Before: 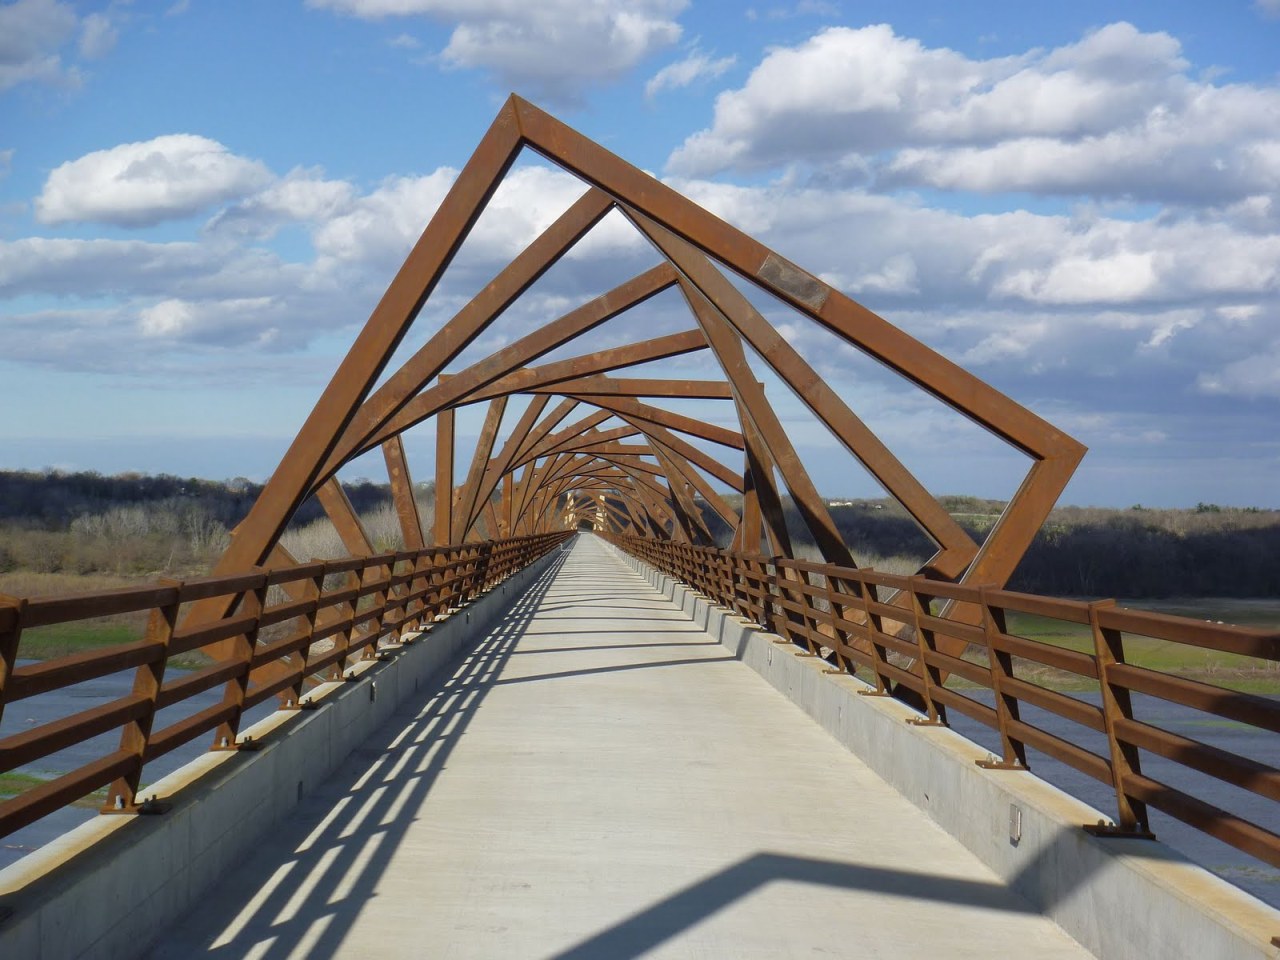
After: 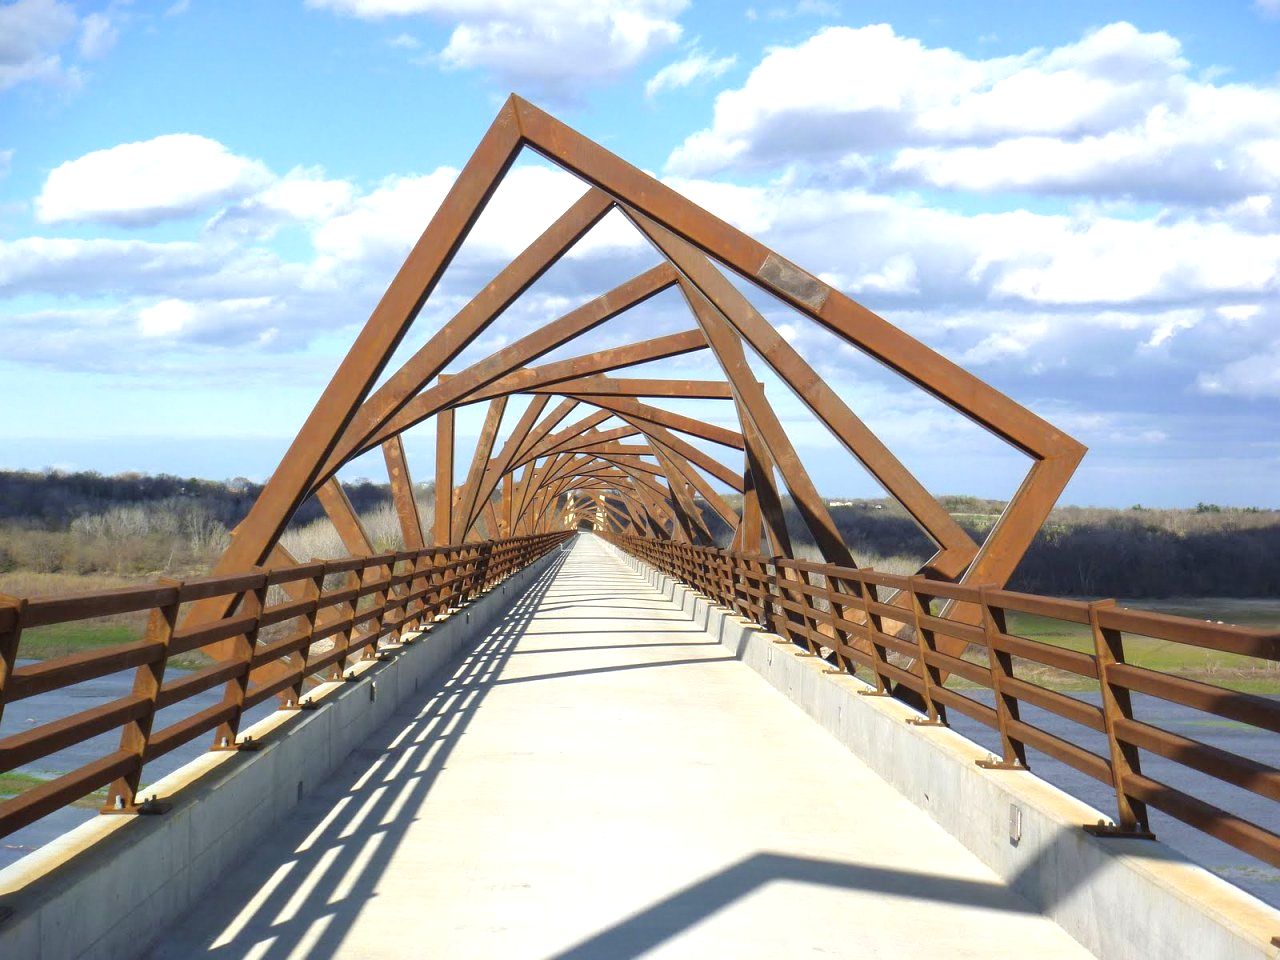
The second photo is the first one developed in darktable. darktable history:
exposure: exposure 0.925 EV, compensate highlight preservation false
